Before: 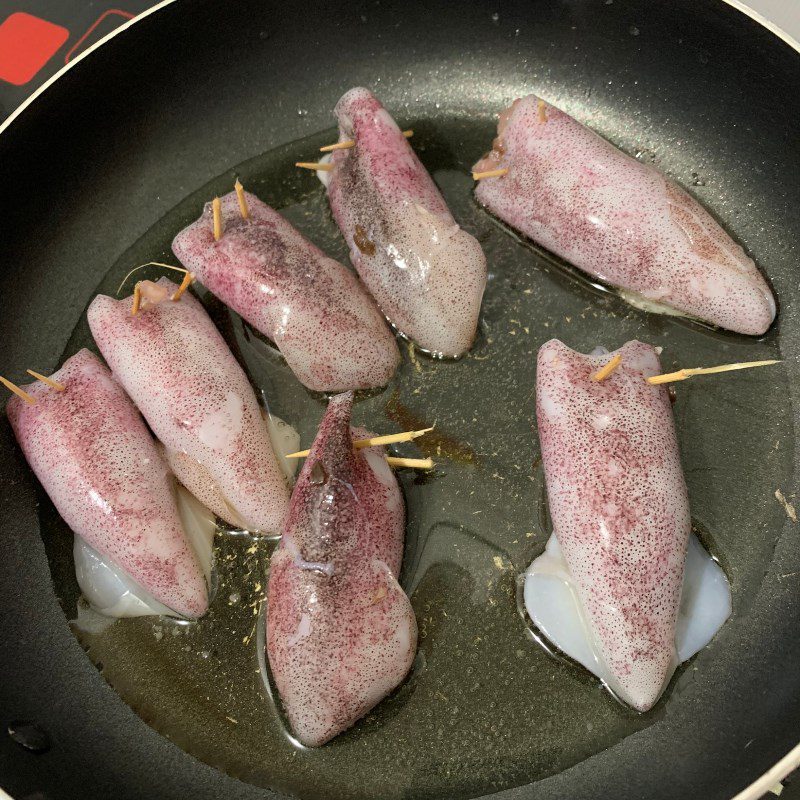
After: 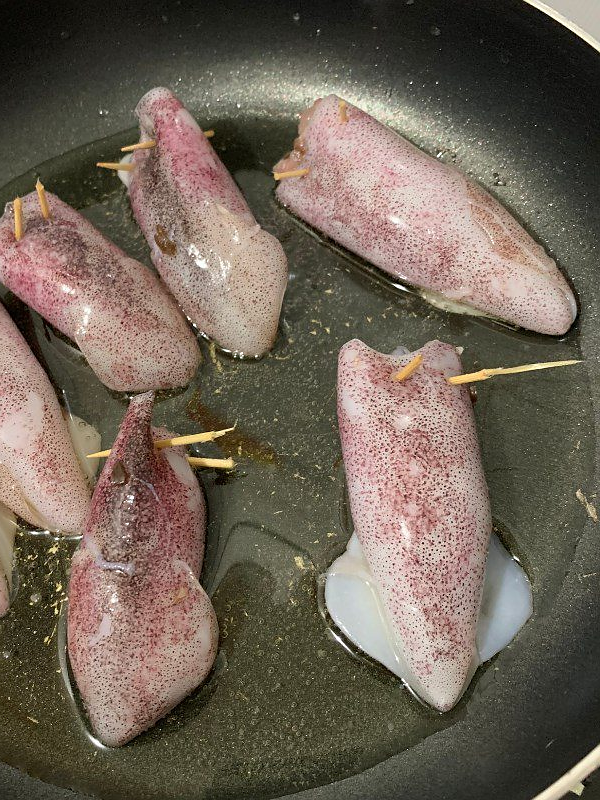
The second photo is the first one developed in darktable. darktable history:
sharpen: radius 0.985, threshold 0.913
crop and rotate: left 24.959%
